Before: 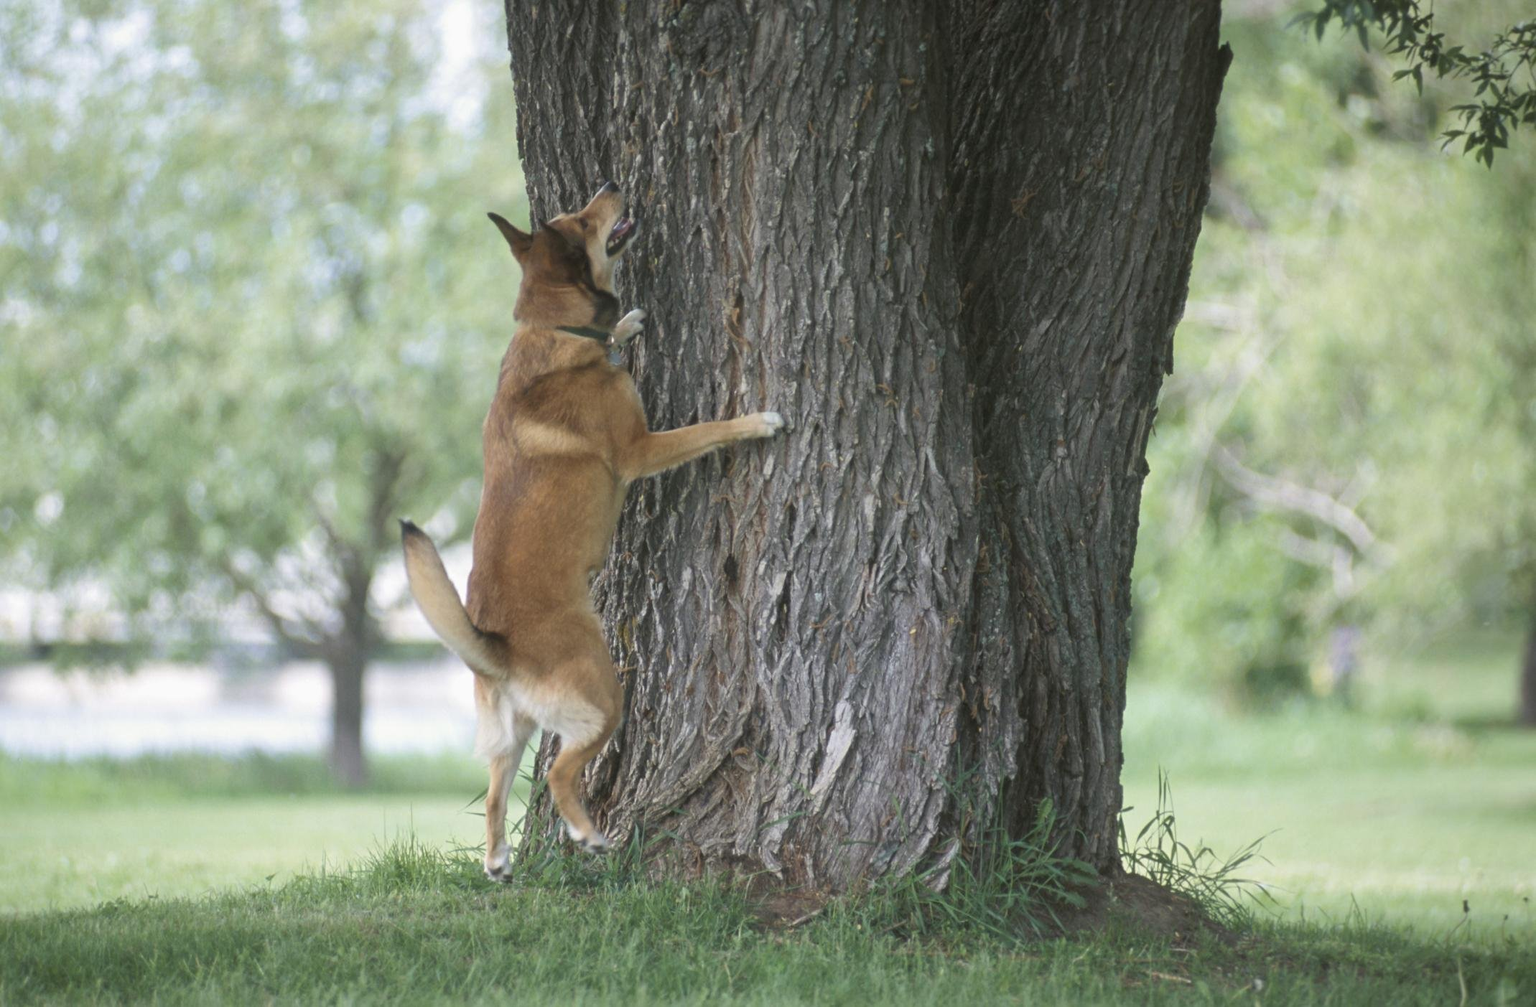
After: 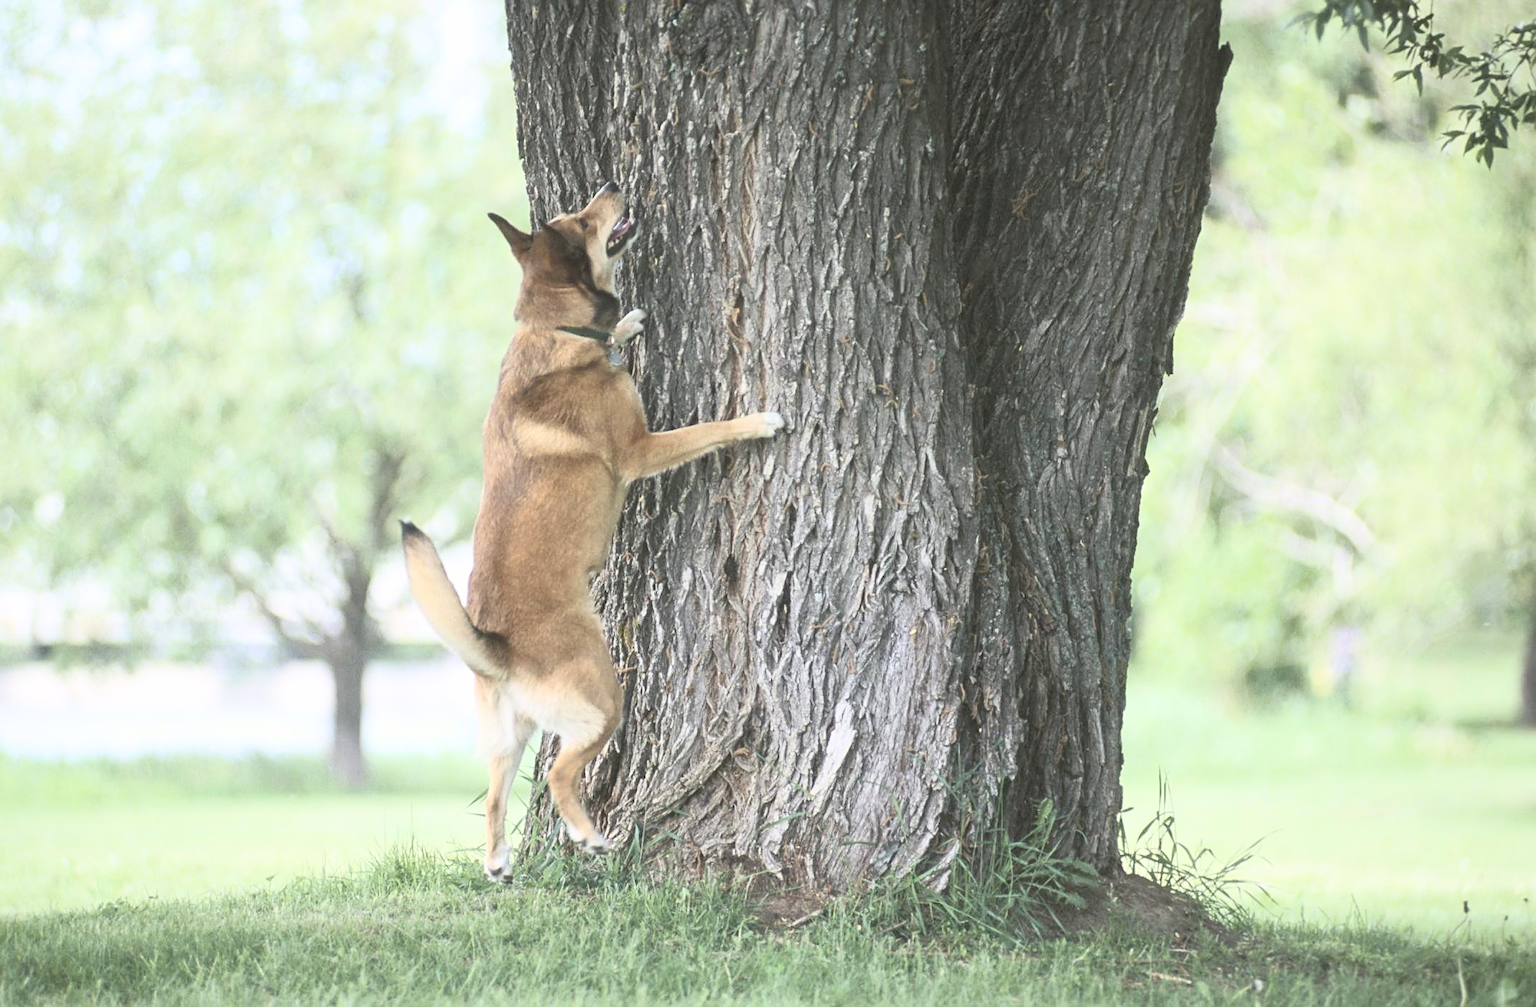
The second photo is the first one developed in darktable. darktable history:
contrast brightness saturation: contrast 0.39, brightness 0.53
sharpen: on, module defaults
rotate and perspective: automatic cropping original format, crop left 0, crop top 0
